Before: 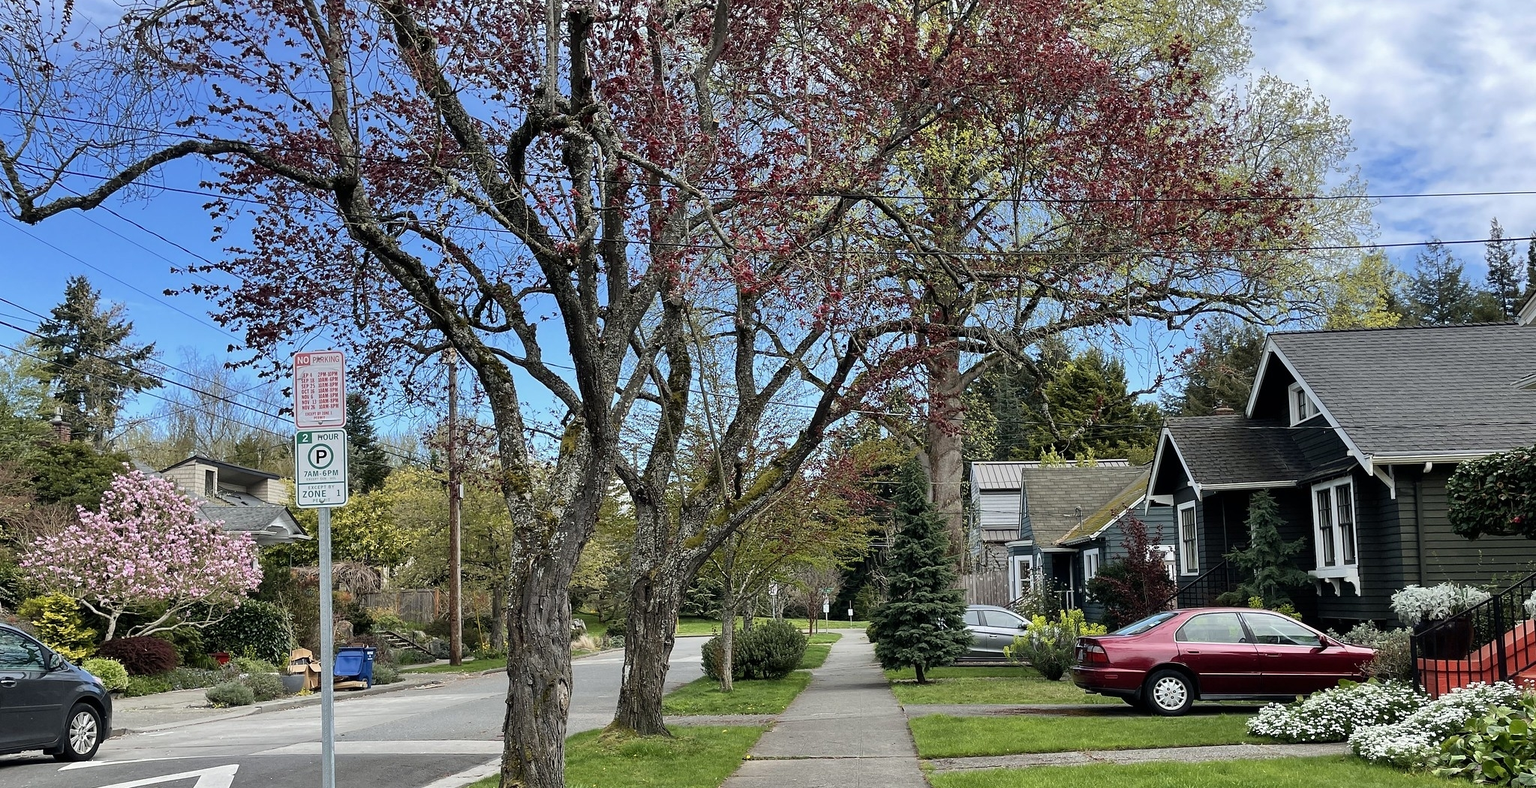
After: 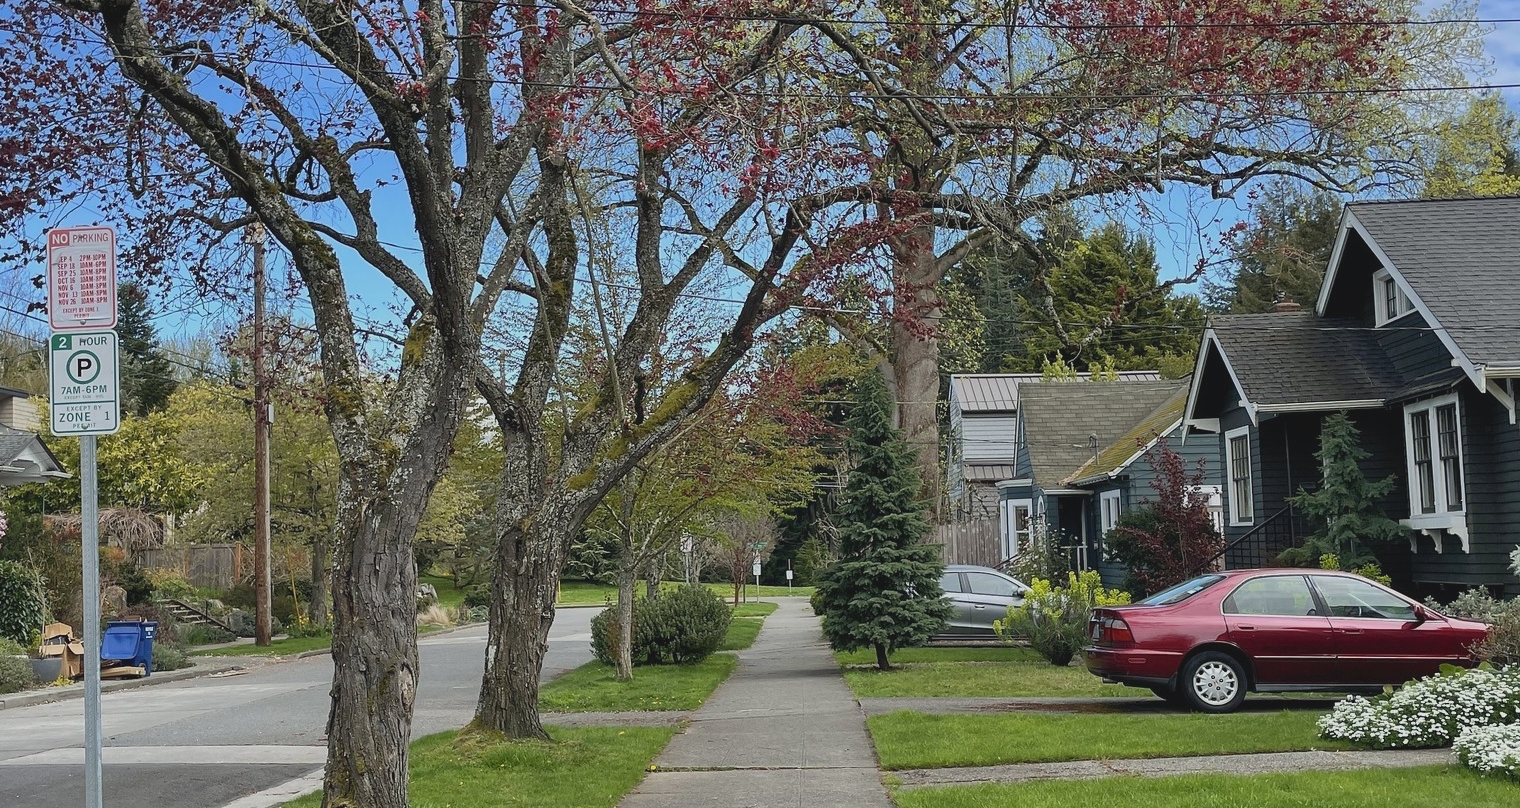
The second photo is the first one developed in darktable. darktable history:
tone equalizer: -8 EV 0.222 EV, -7 EV 0.455 EV, -6 EV 0.432 EV, -5 EV 0.234 EV, -3 EV -0.266 EV, -2 EV -0.39 EV, -1 EV -0.436 EV, +0 EV -0.274 EV, smoothing 1
crop: left 16.854%, top 22.963%, right 8.861%
contrast brightness saturation: contrast -0.099, brightness 0.052, saturation 0.085
